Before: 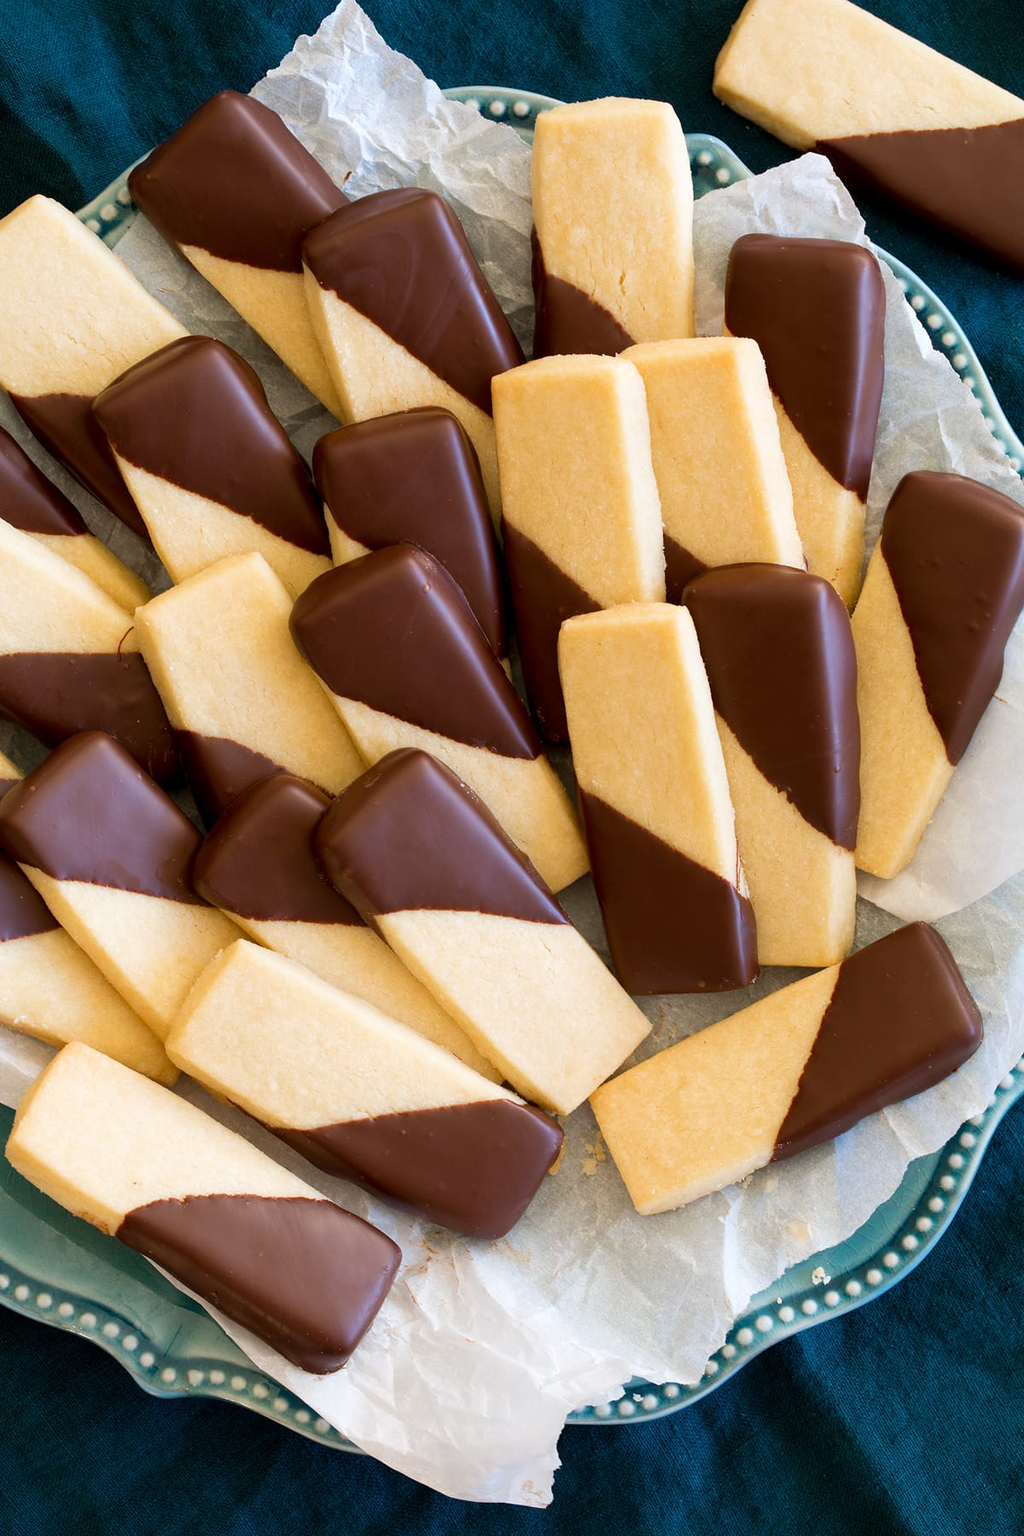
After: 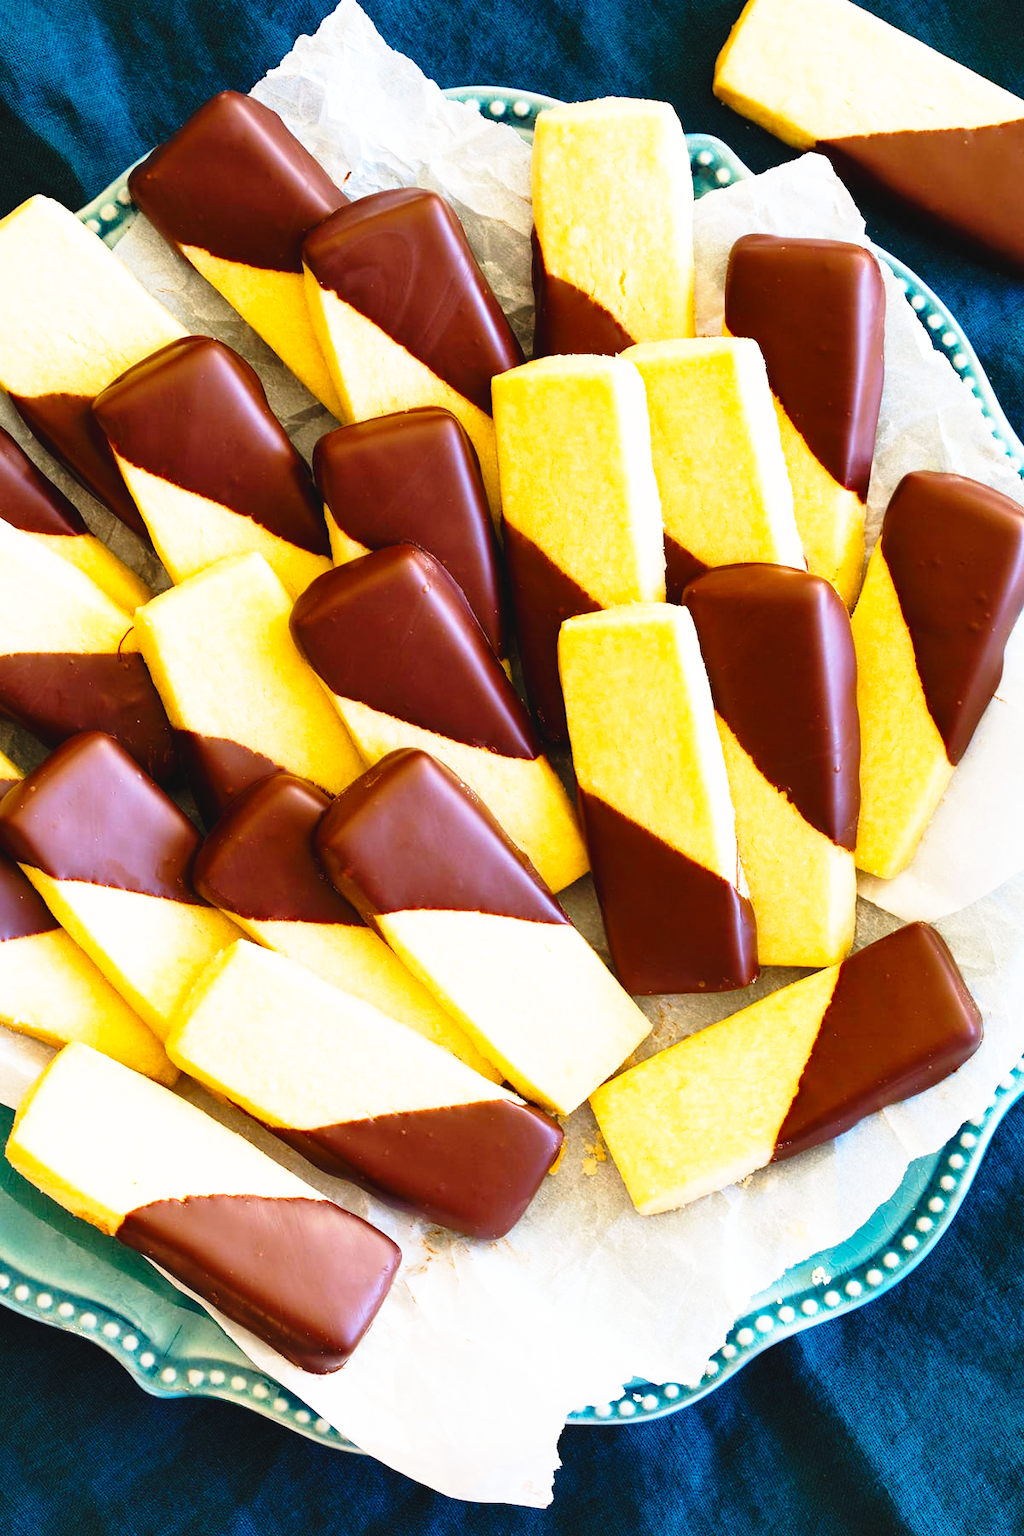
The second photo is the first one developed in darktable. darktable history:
base curve: curves: ch0 [(0, 0) (0.026, 0.03) (0.109, 0.232) (0.351, 0.748) (0.669, 0.968) (1, 1)], preserve colors none
shadows and highlights: shadows 36.99, highlights -27.86, soften with gaussian
color balance rgb: power › hue 63.24°, global offset › luminance 0.486%, global offset › hue 57.84°, perceptual saturation grading › global saturation 29.415%, global vibrance 10.83%
